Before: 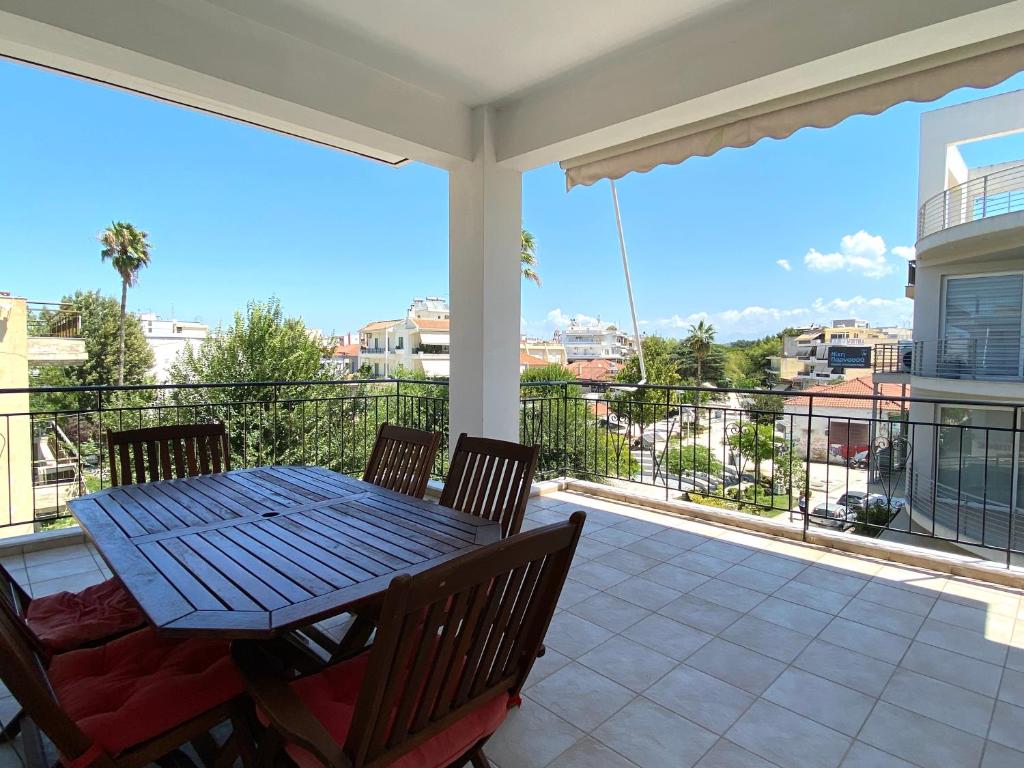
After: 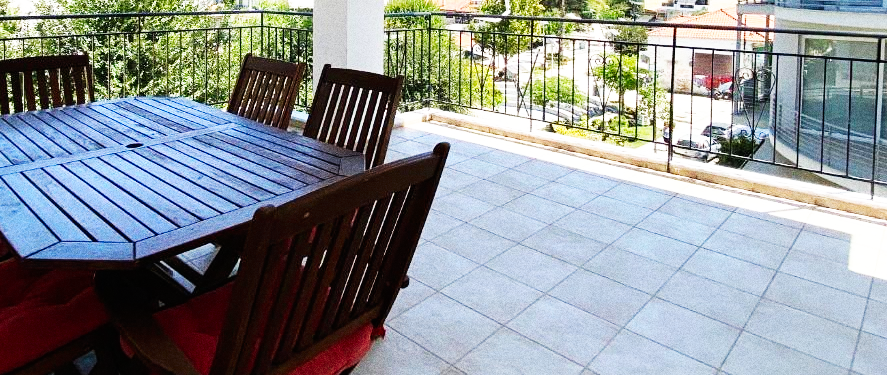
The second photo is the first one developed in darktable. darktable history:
grain: coarseness 0.09 ISO, strength 40%
crop and rotate: left 13.306%, top 48.129%, bottom 2.928%
white balance: red 1, blue 1
base curve: curves: ch0 [(0, 0) (0.007, 0.004) (0.027, 0.03) (0.046, 0.07) (0.207, 0.54) (0.442, 0.872) (0.673, 0.972) (1, 1)], preserve colors none
